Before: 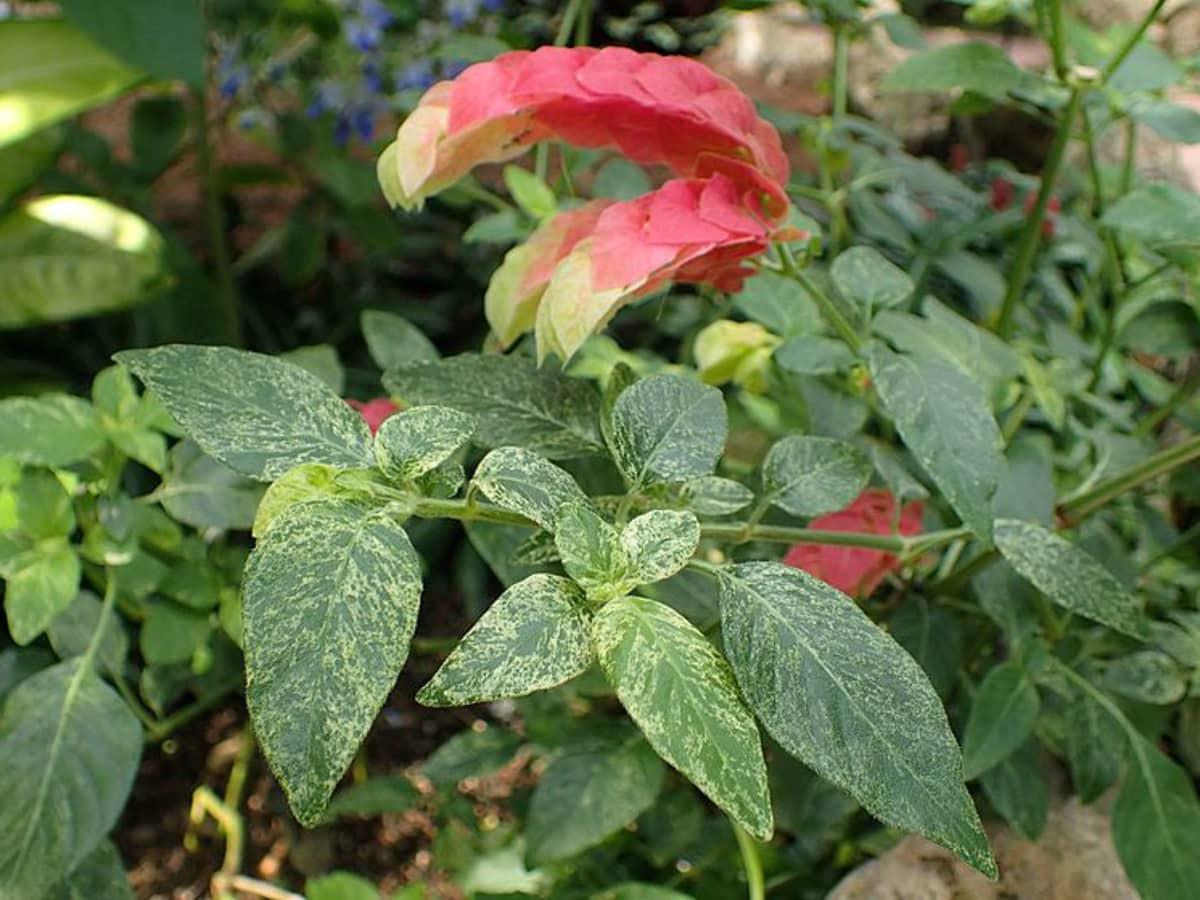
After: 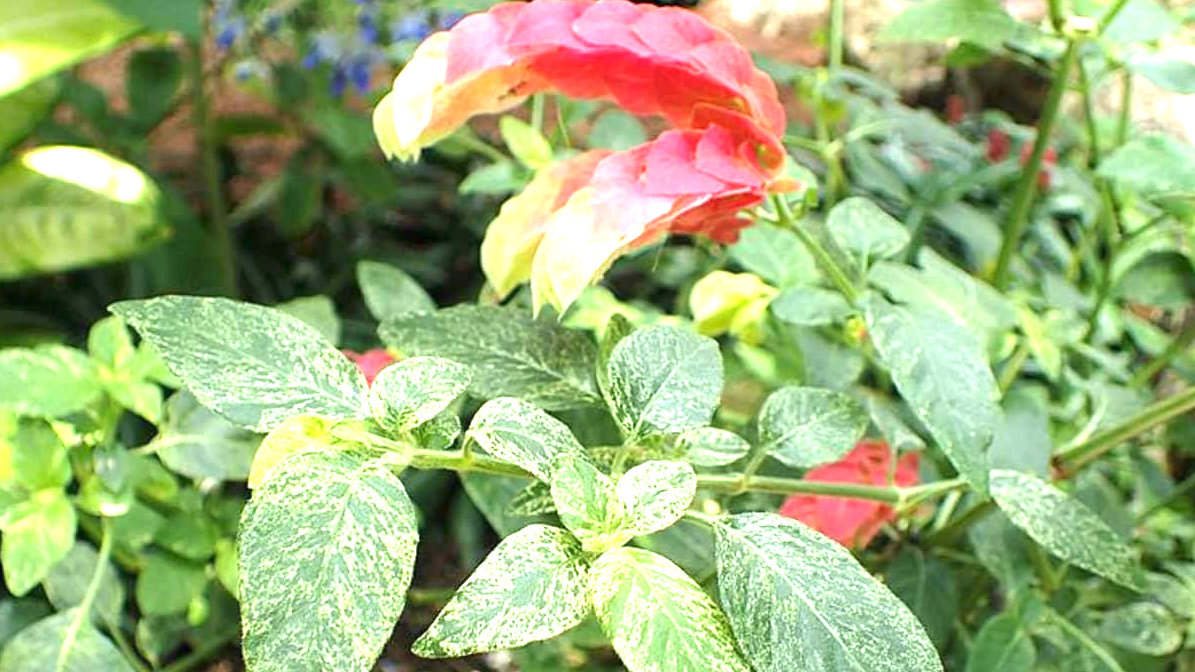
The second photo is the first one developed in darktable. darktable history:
exposure: black level correction 0, exposure 1.5 EV, compensate exposure bias true, compensate highlight preservation false
crop: left 0.387%, top 5.469%, bottom 19.809%
